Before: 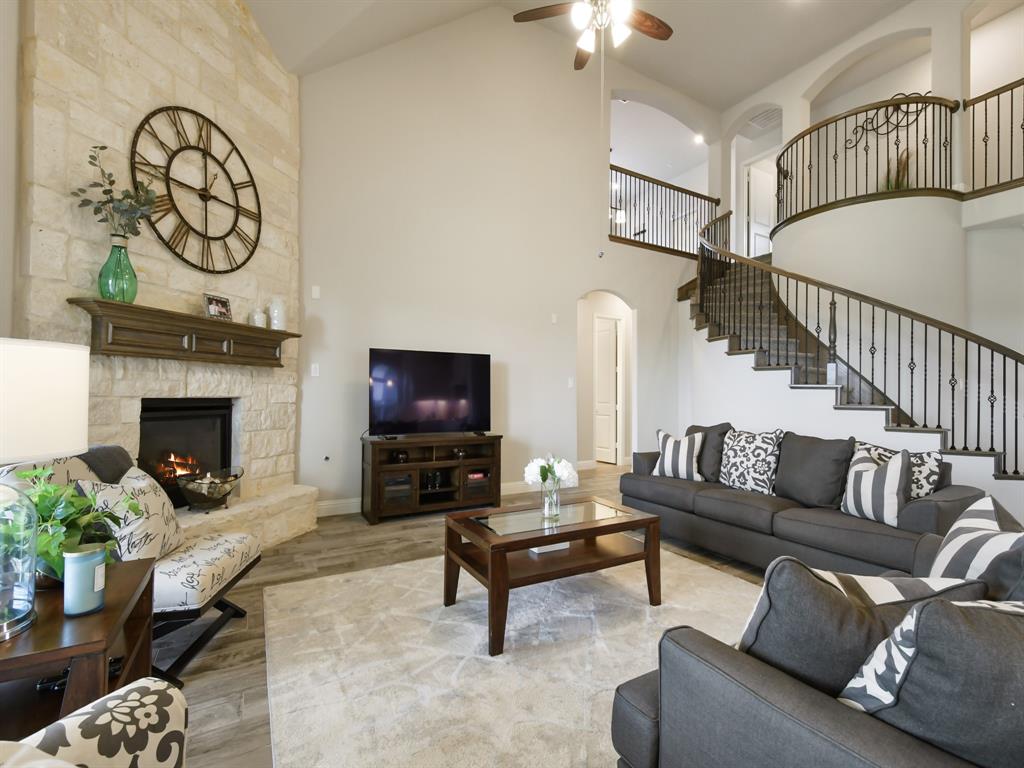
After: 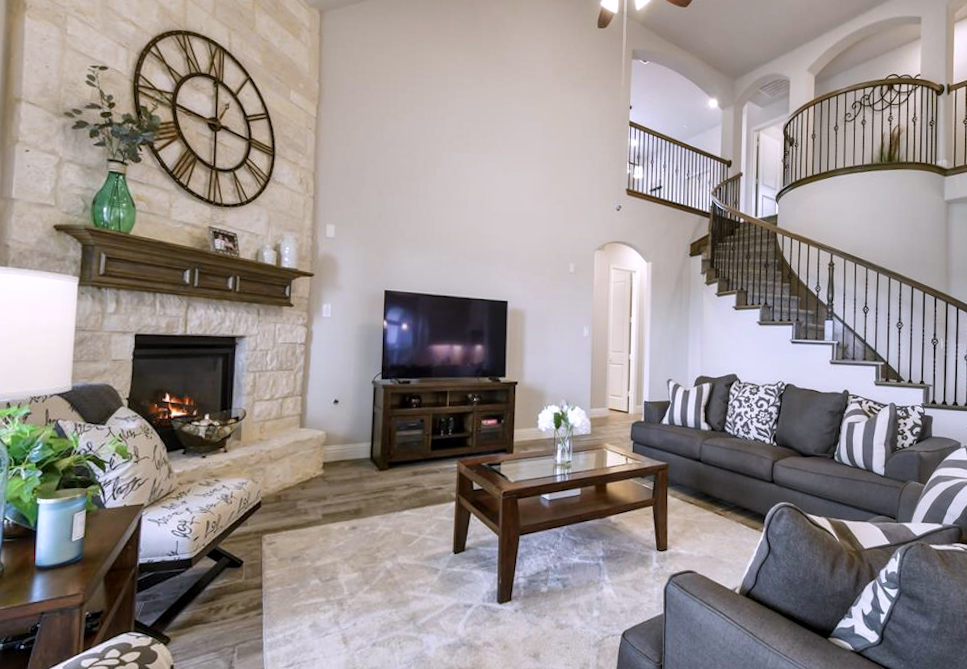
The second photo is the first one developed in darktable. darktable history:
crop and rotate: angle -1.69°
local contrast: on, module defaults
white balance: red 1.004, blue 1.096
rotate and perspective: rotation -0.013°, lens shift (vertical) -0.027, lens shift (horizontal) 0.178, crop left 0.016, crop right 0.989, crop top 0.082, crop bottom 0.918
